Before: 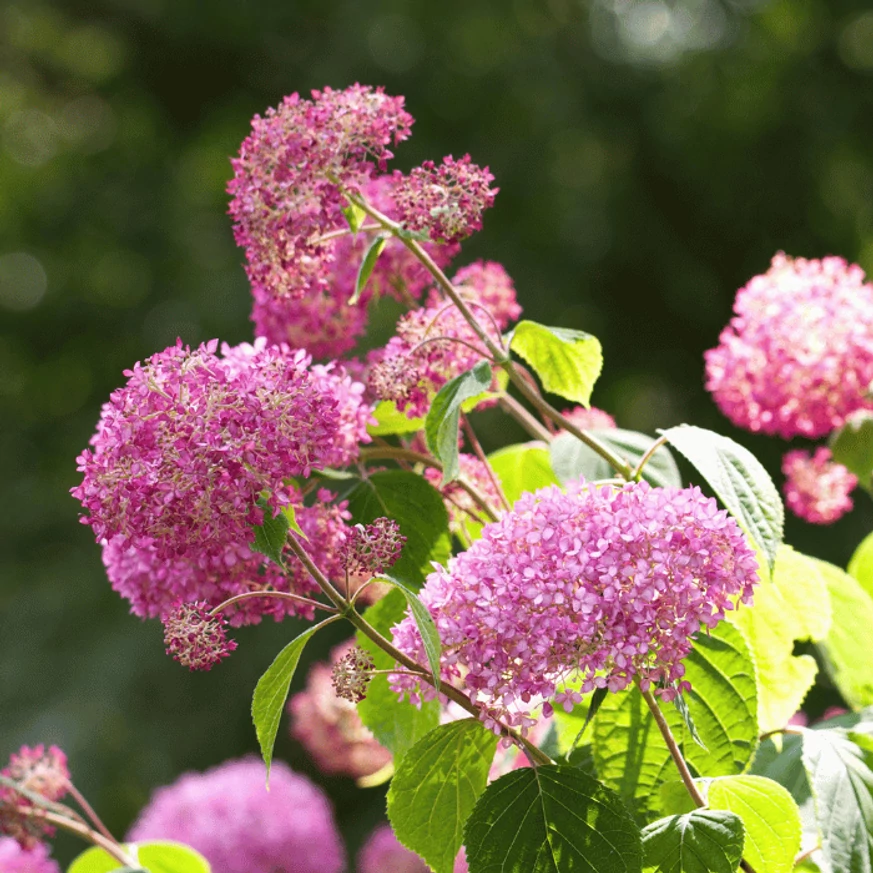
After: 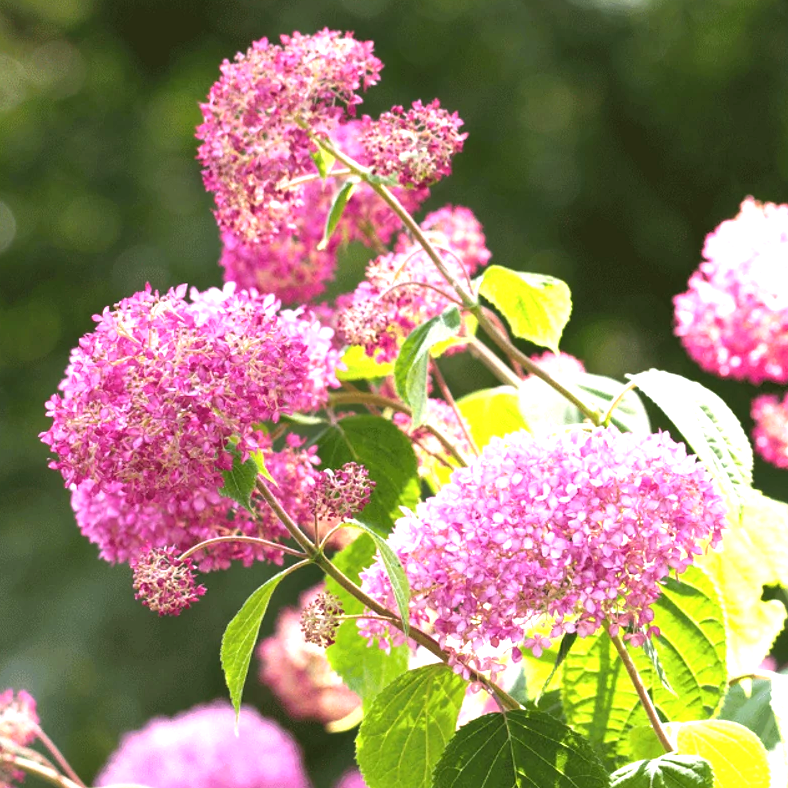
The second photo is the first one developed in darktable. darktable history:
crop: left 3.579%, top 6.361%, right 6.115%, bottom 3.284%
exposure: black level correction 0, exposure 0.896 EV, compensate highlight preservation false
